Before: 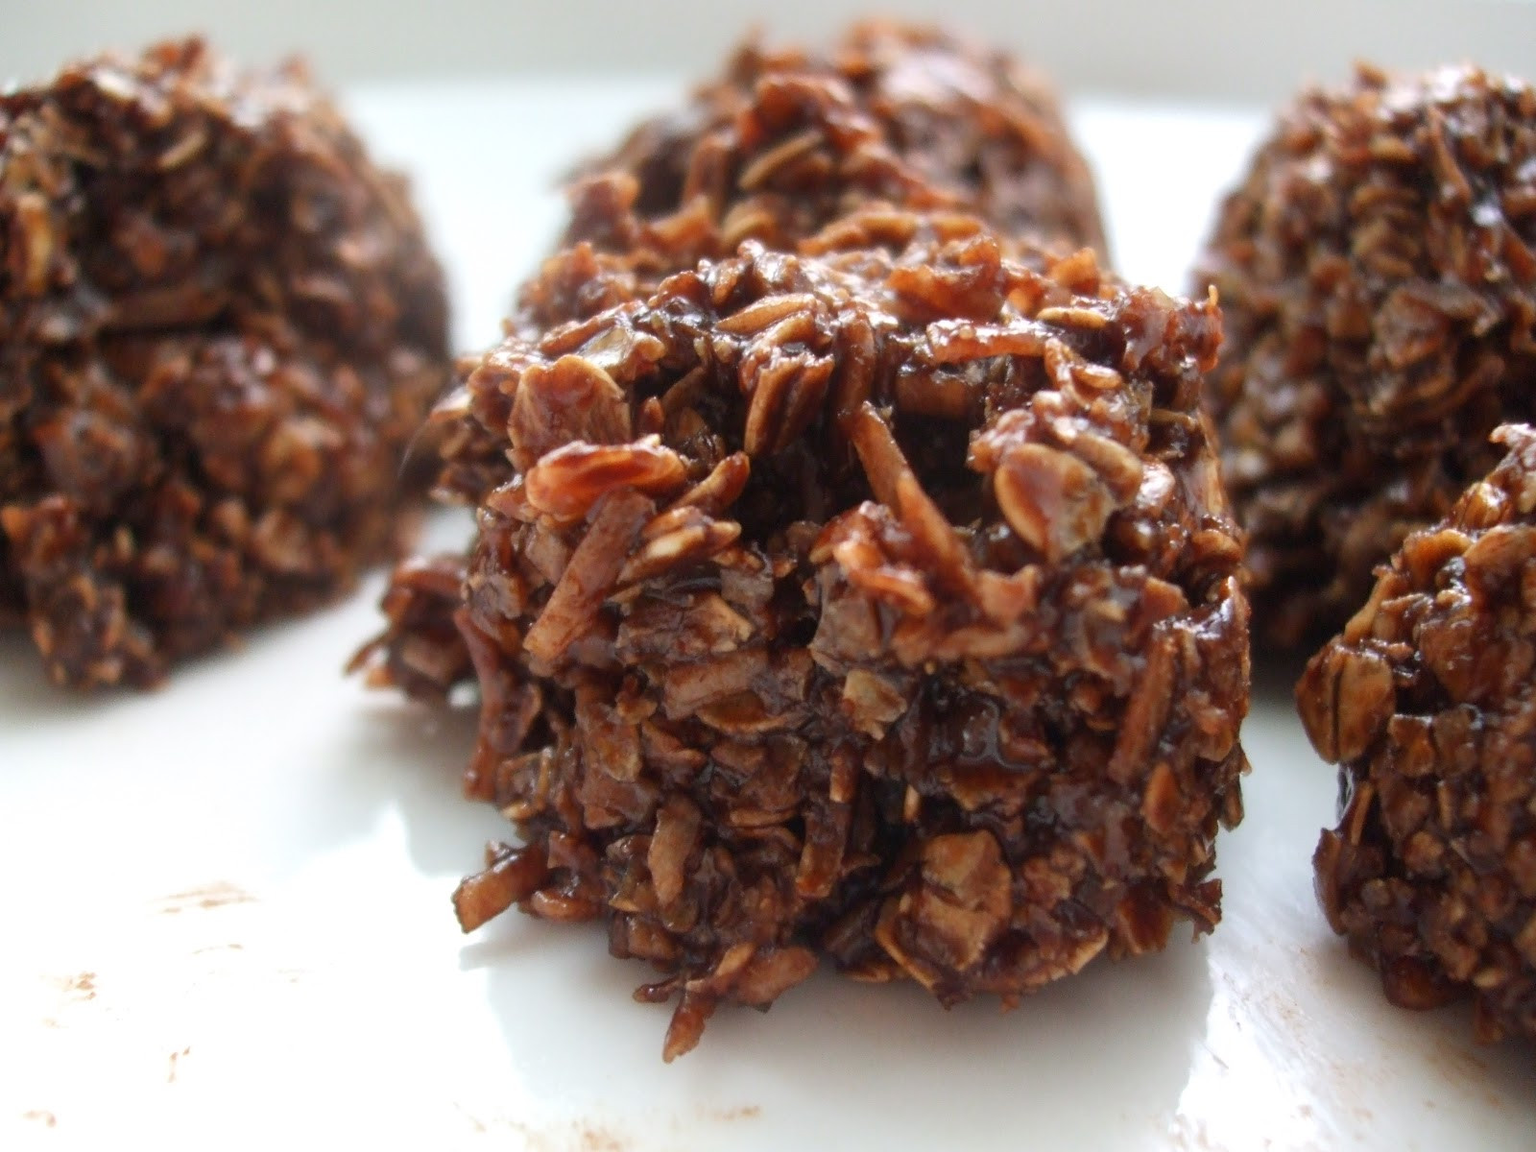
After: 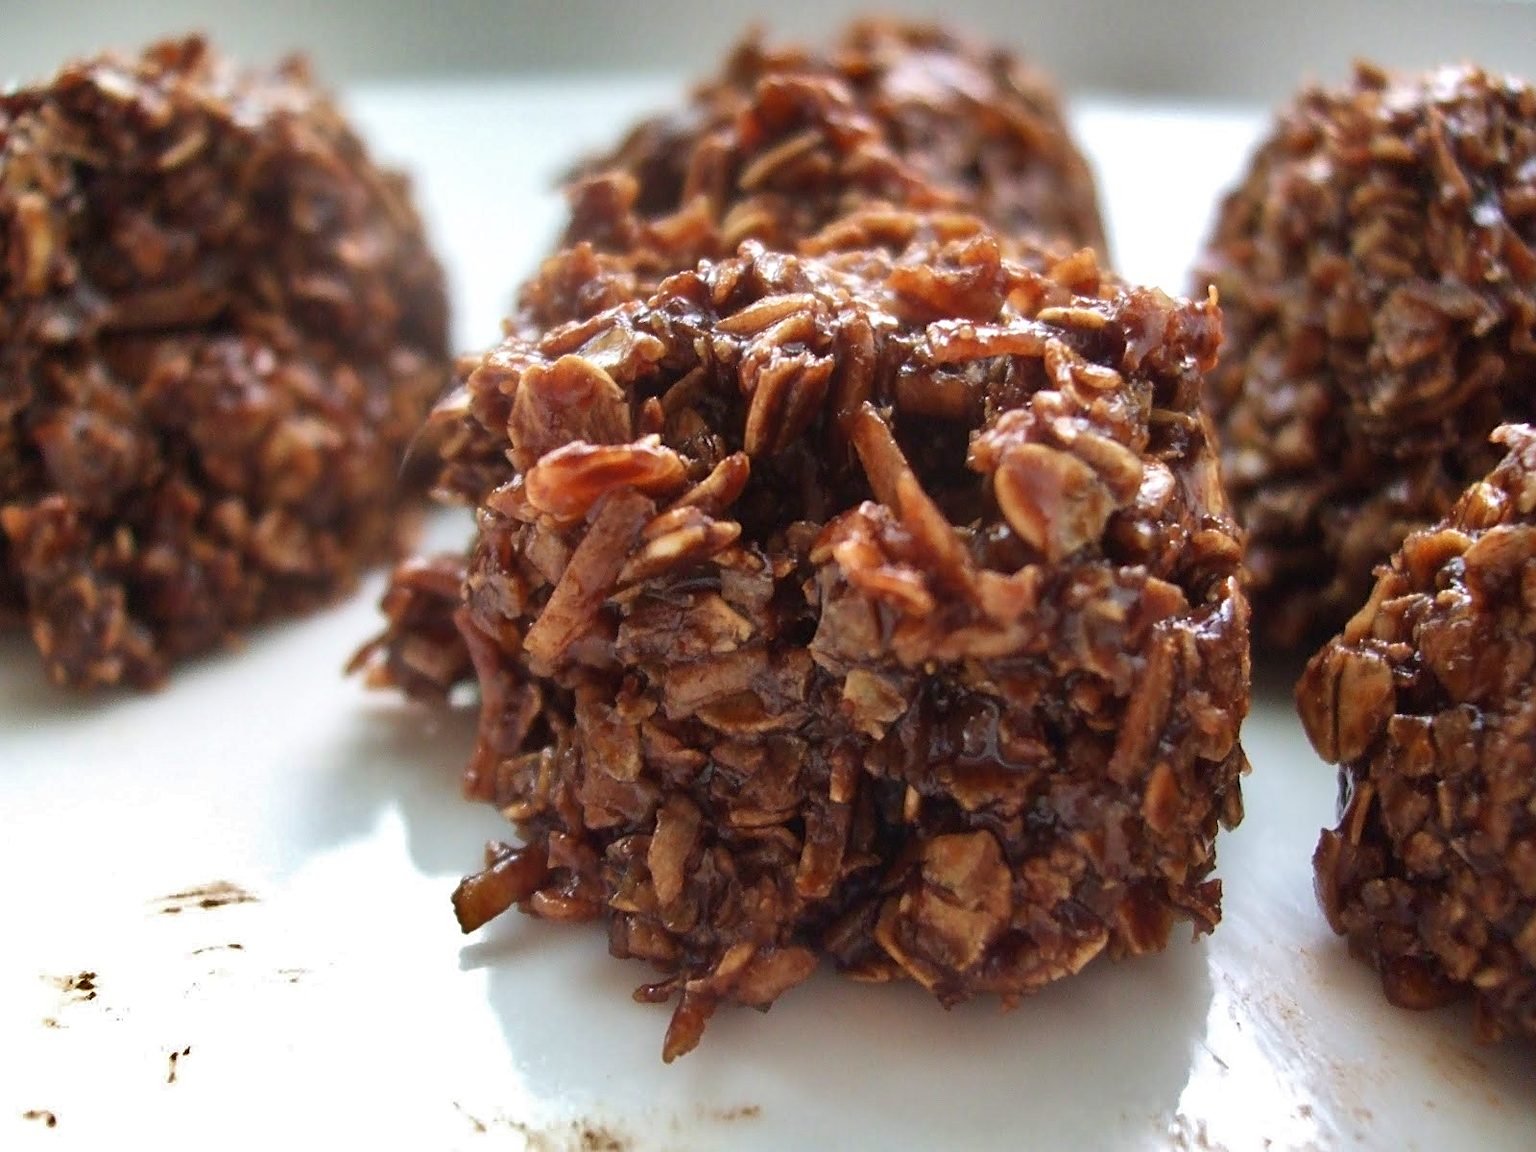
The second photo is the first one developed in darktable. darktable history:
shadows and highlights: shadows 24.18, highlights -78.41, soften with gaussian
velvia: on, module defaults
sharpen: on, module defaults
